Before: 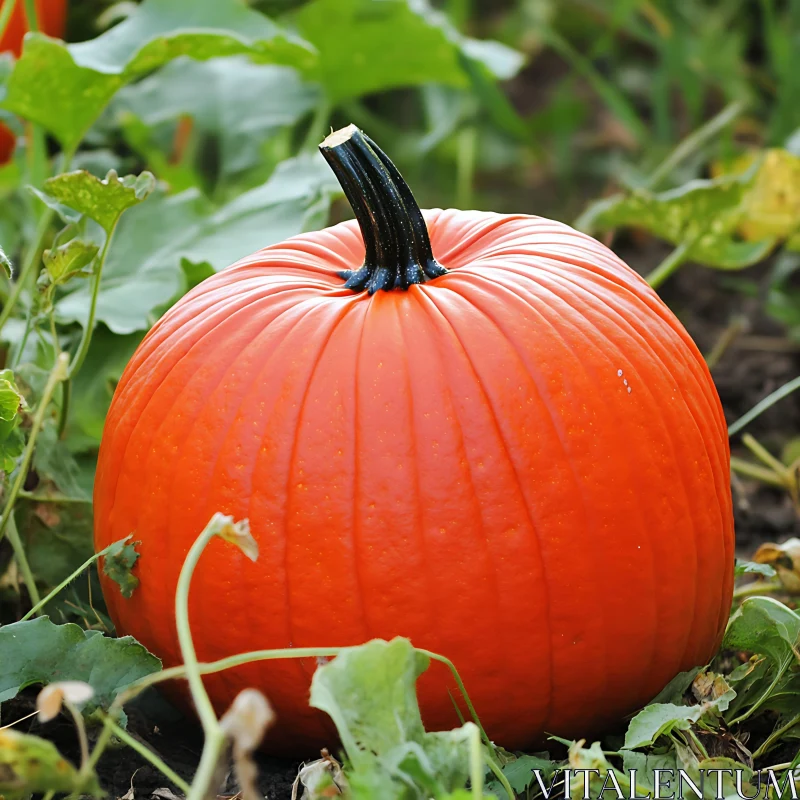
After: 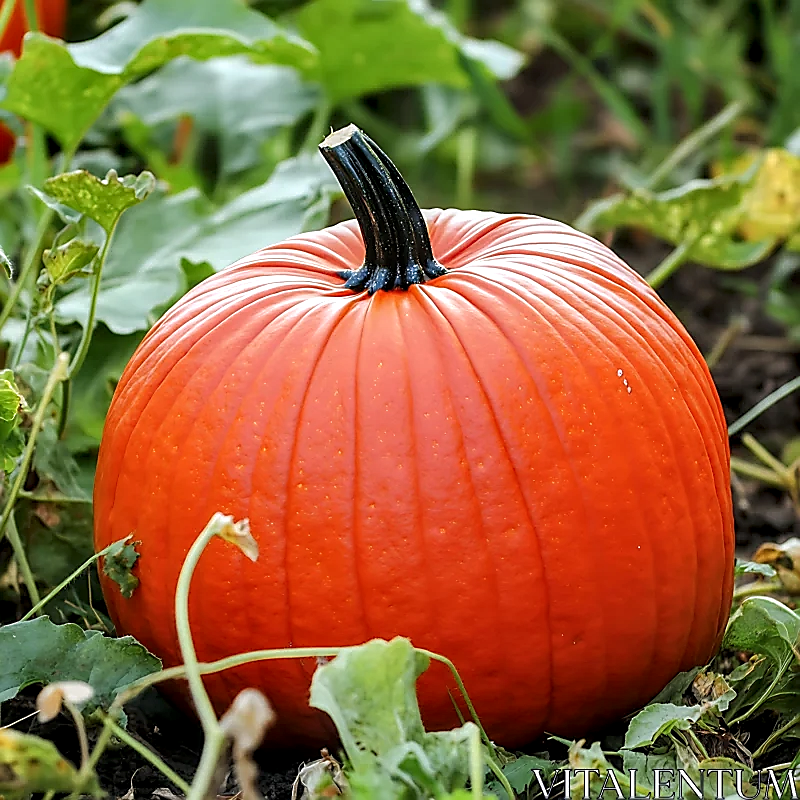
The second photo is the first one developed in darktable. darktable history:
sharpen: radius 1.412, amount 1.246, threshold 0.692
local contrast: highlights 25%, detail 150%
exposure: compensate exposure bias true, compensate highlight preservation false
